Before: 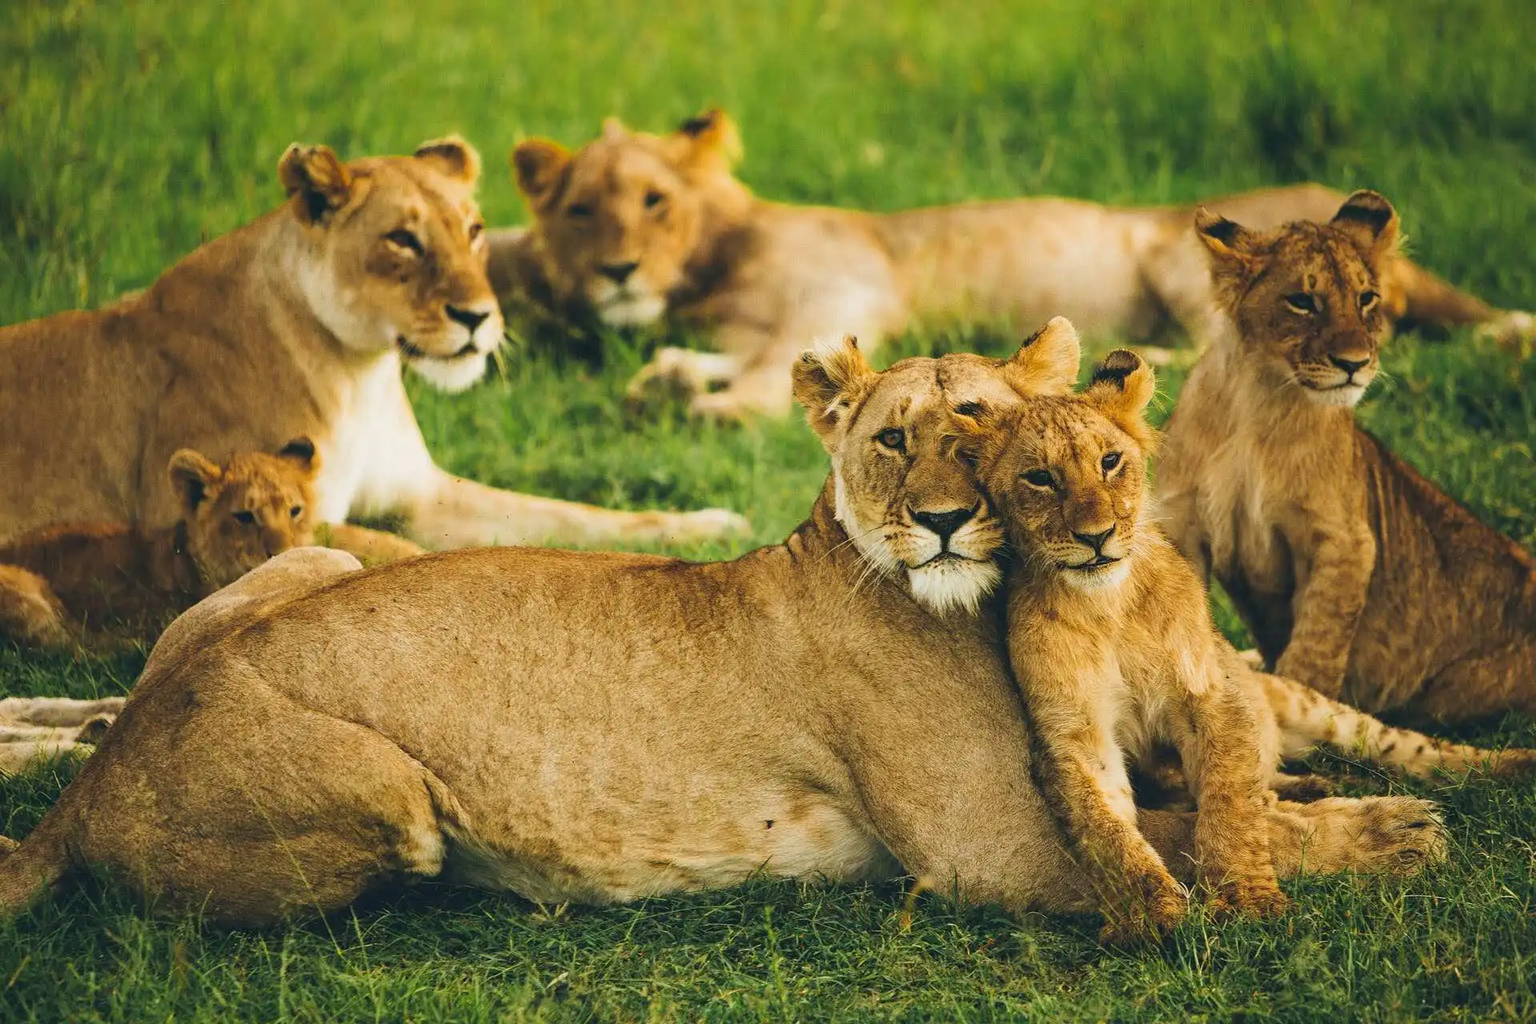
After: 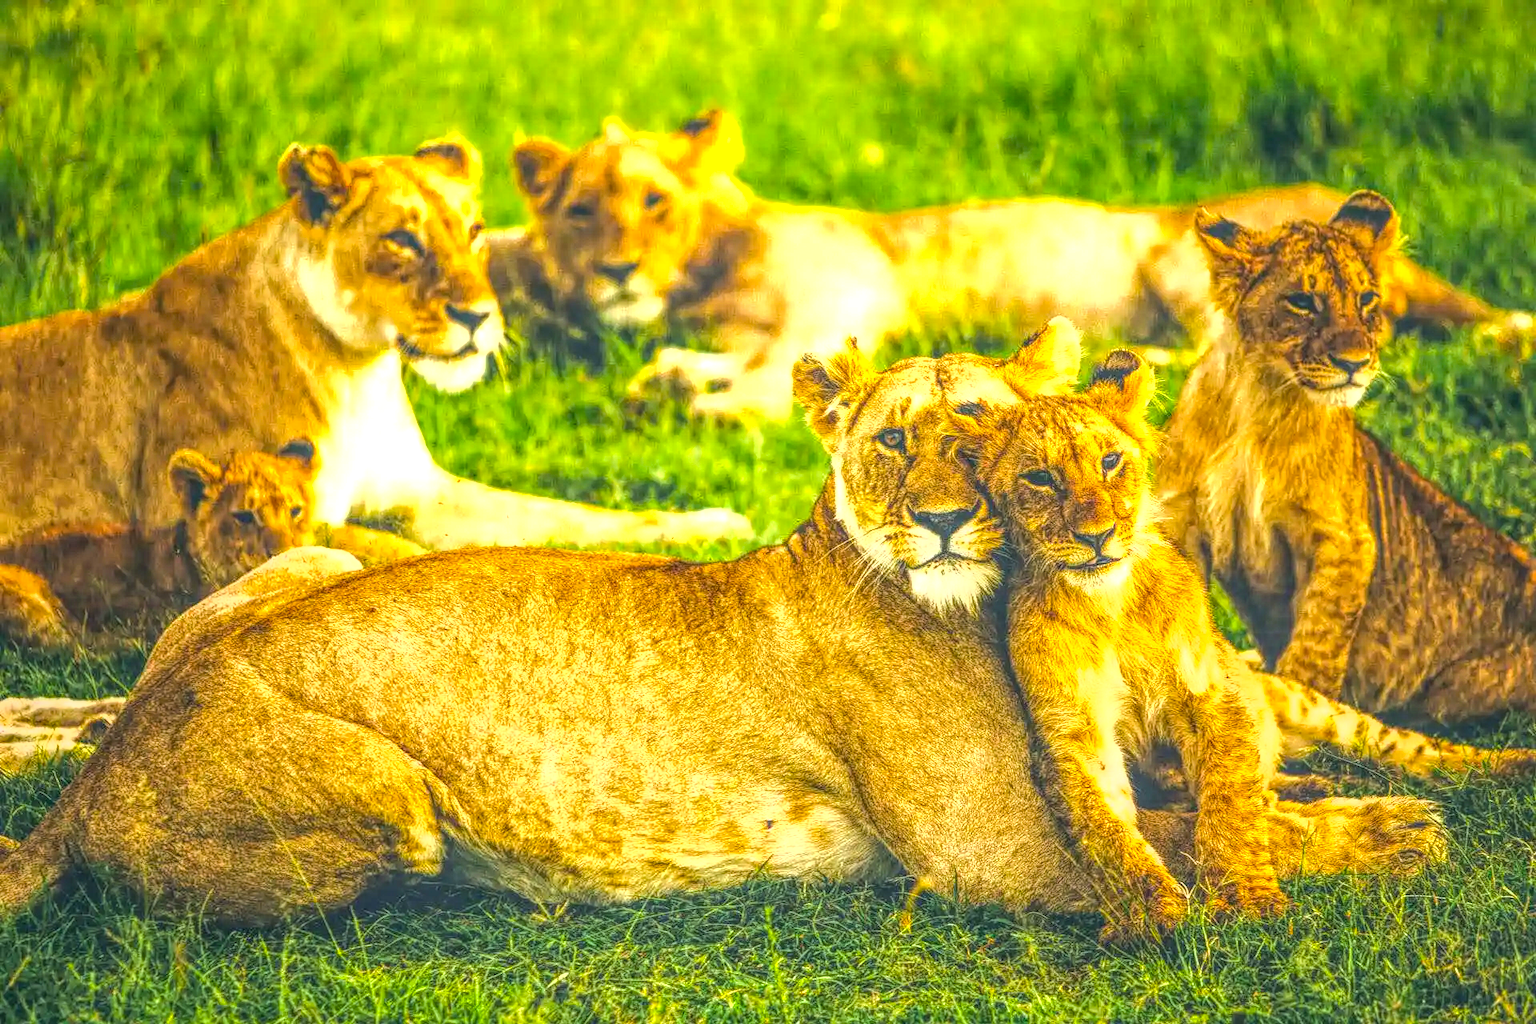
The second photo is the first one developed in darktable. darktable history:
color balance rgb: perceptual saturation grading › global saturation 25%, global vibrance 20%
tone equalizer: -8 EV -0.417 EV, -7 EV -0.389 EV, -6 EV -0.333 EV, -5 EV -0.222 EV, -3 EV 0.222 EV, -2 EV 0.333 EV, -1 EV 0.389 EV, +0 EV 0.417 EV, edges refinement/feathering 500, mask exposure compensation -1.57 EV, preserve details no
exposure: black level correction 0, exposure 0.9 EV, compensate highlight preservation false
local contrast: highlights 20%, shadows 30%, detail 200%, midtone range 0.2
